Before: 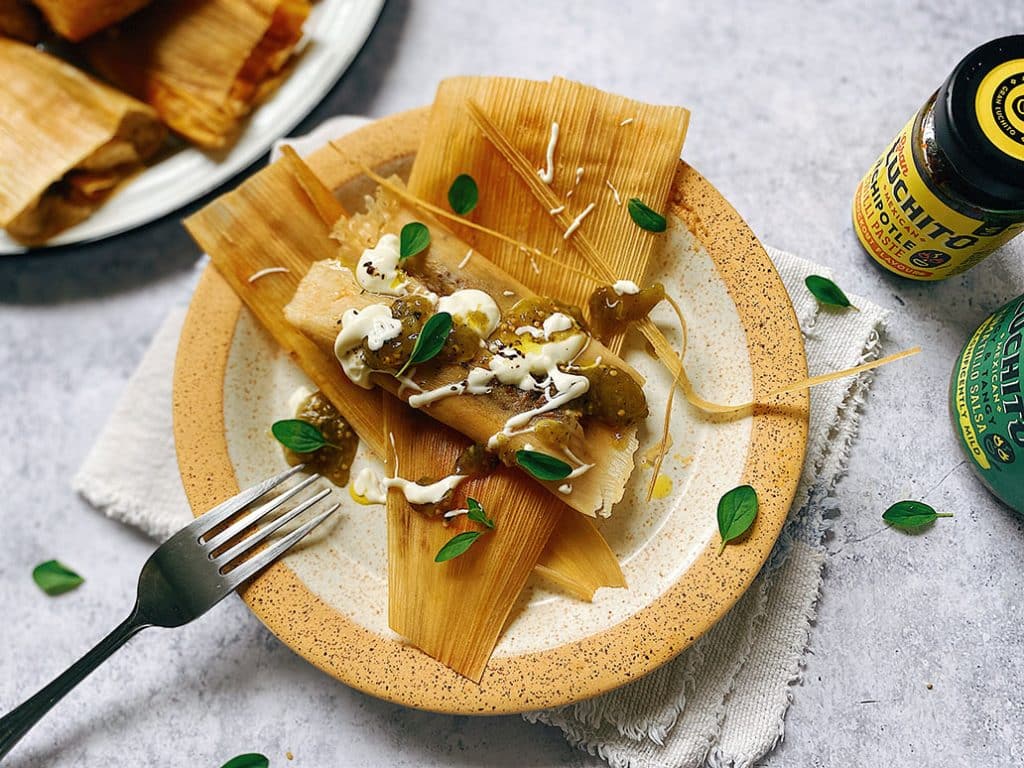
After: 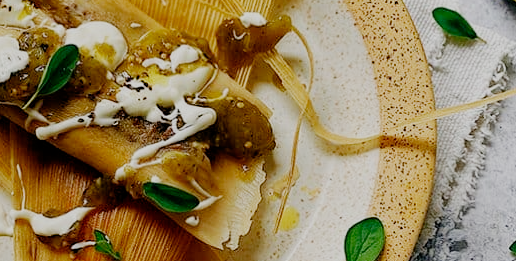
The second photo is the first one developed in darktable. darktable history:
crop: left 36.439%, top 34.96%, right 13.126%, bottom 30.949%
filmic rgb: black relative exposure -7.23 EV, white relative exposure 5.36 EV, hardness 3.02, preserve chrominance no, color science v4 (2020), contrast in shadows soft
